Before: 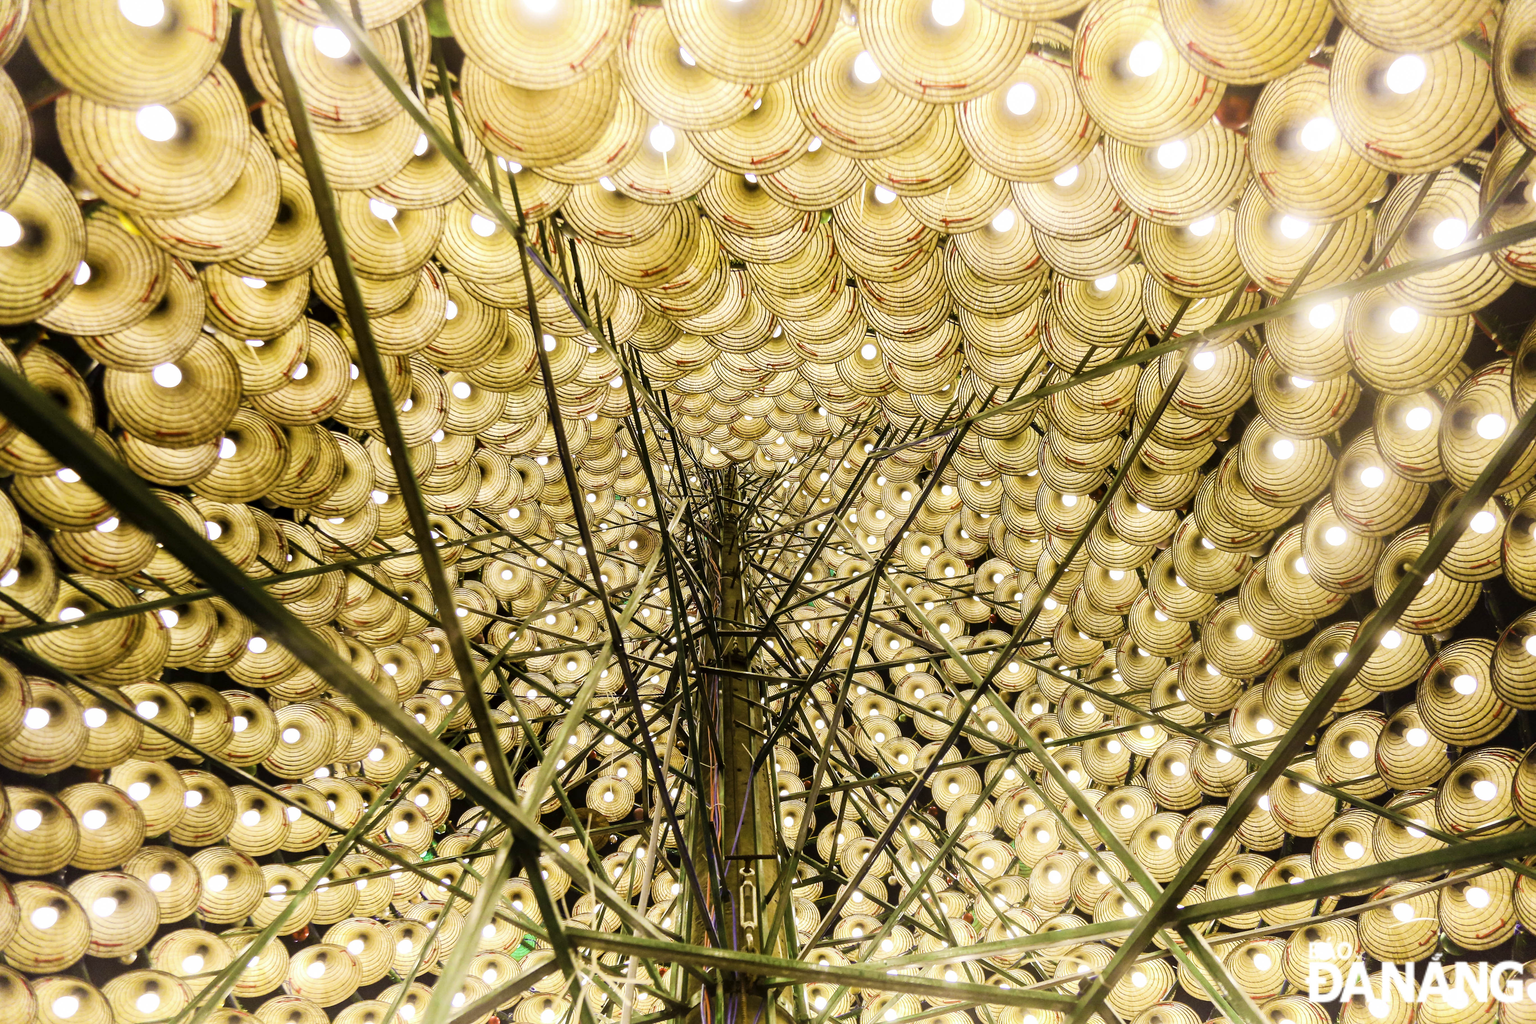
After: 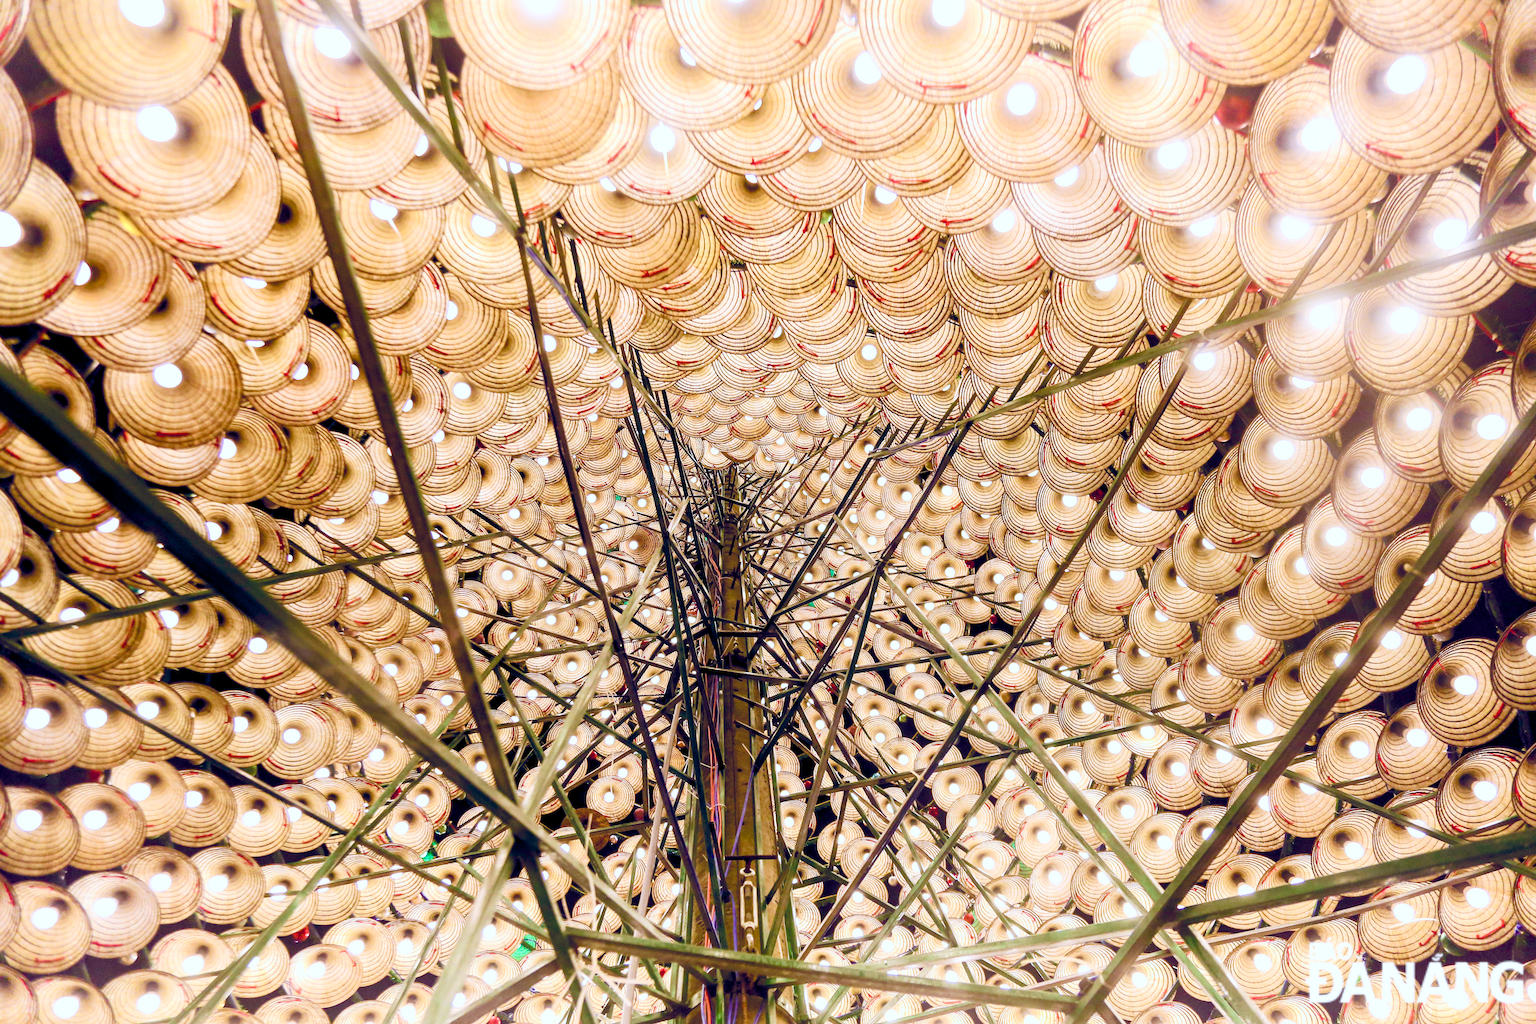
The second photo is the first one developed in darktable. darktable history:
color calibration: x 0.372, y 0.386, temperature 4285.11 K
color balance rgb: highlights gain › chroma 0.245%, highlights gain › hue 332.94°, global offset › luminance -0.31%, global offset › chroma 0.318%, global offset › hue 260.72°, perceptual saturation grading › global saturation 20%, perceptual saturation grading › highlights -50.444%, perceptual saturation grading › shadows 30.82%
